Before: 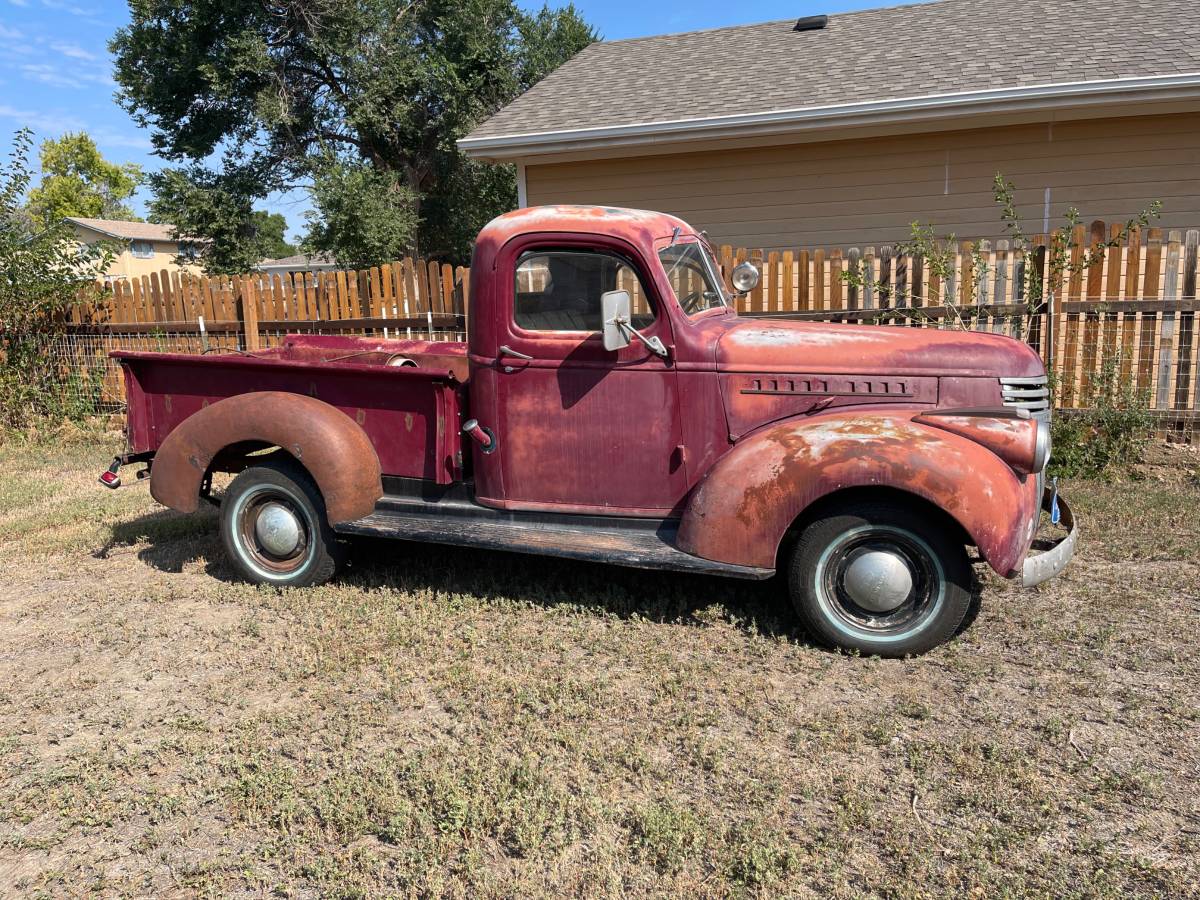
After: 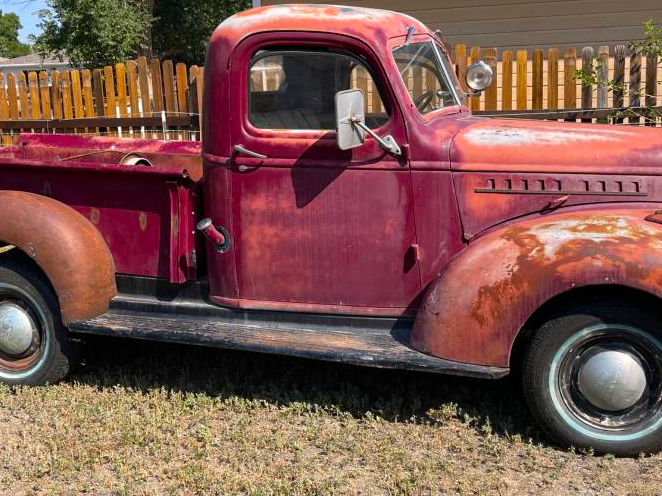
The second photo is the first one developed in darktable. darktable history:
color balance rgb: highlights gain › chroma 0.171%, highlights gain › hue 329.78°, perceptual saturation grading › global saturation 29.535%
crop and rotate: left 22.202%, top 22.393%, right 22.575%, bottom 22.401%
